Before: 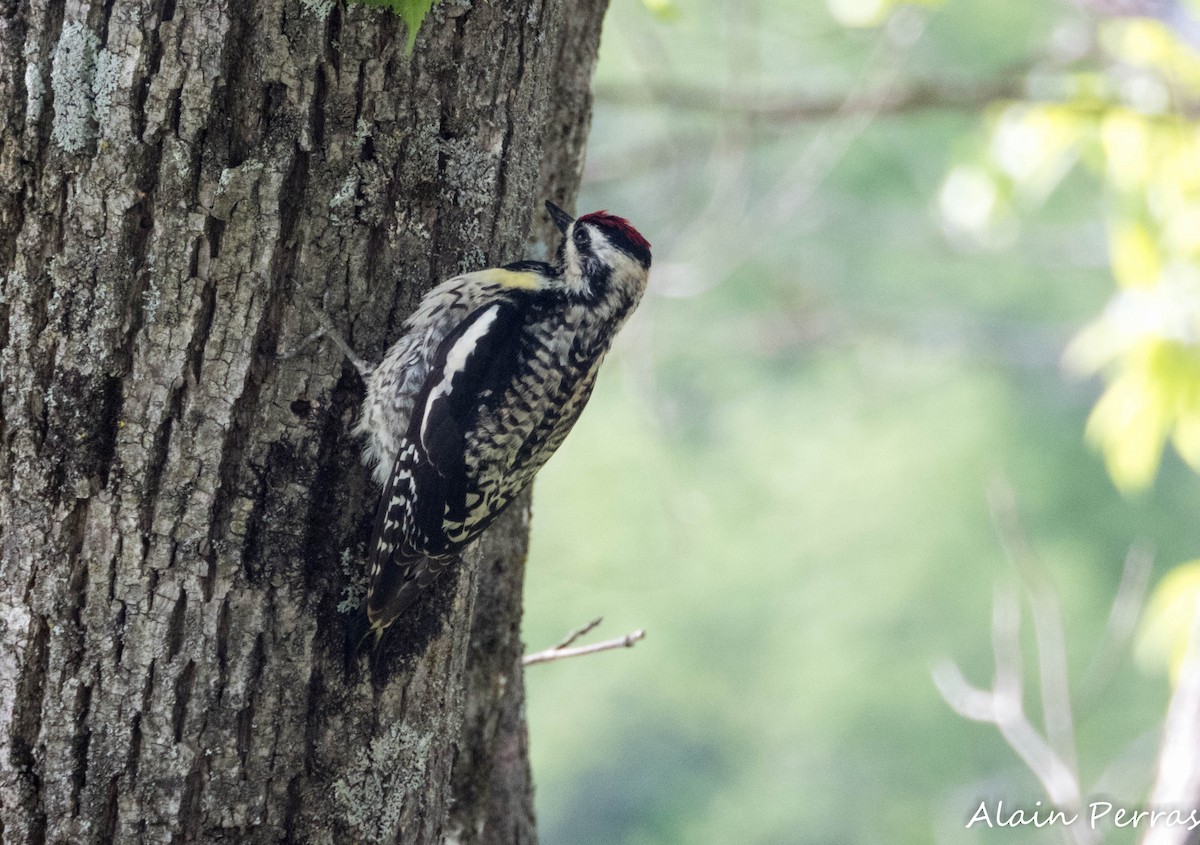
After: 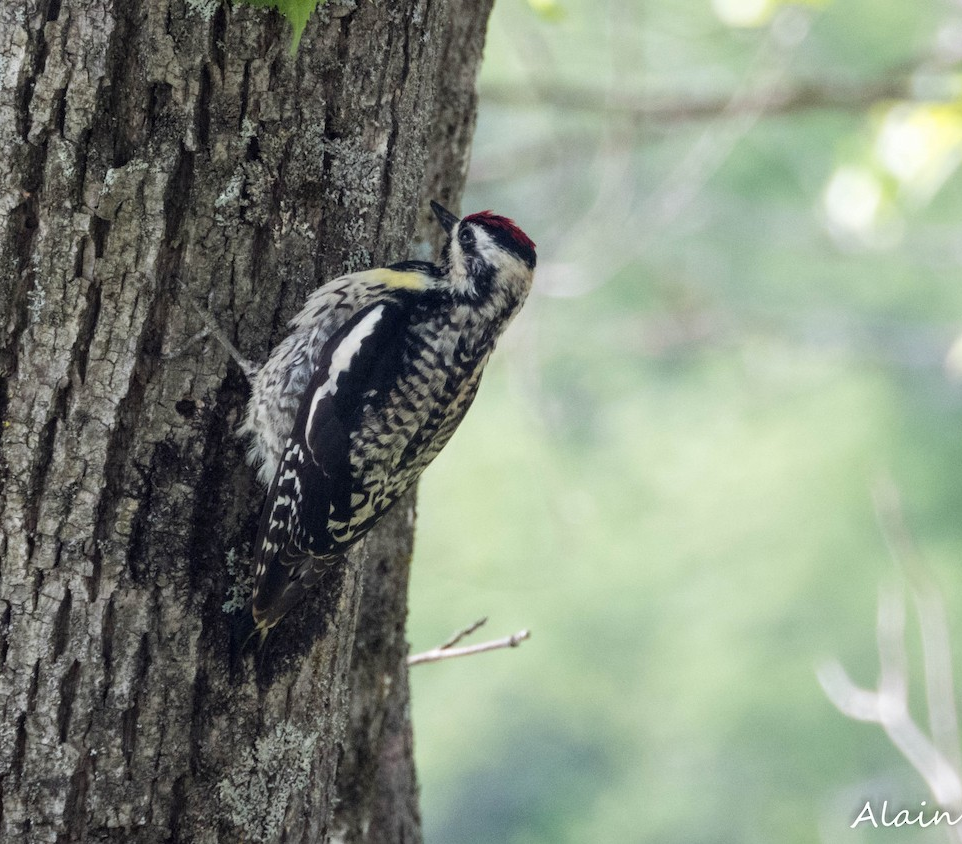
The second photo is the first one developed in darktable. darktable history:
crop and rotate: left 9.585%, right 10.237%
